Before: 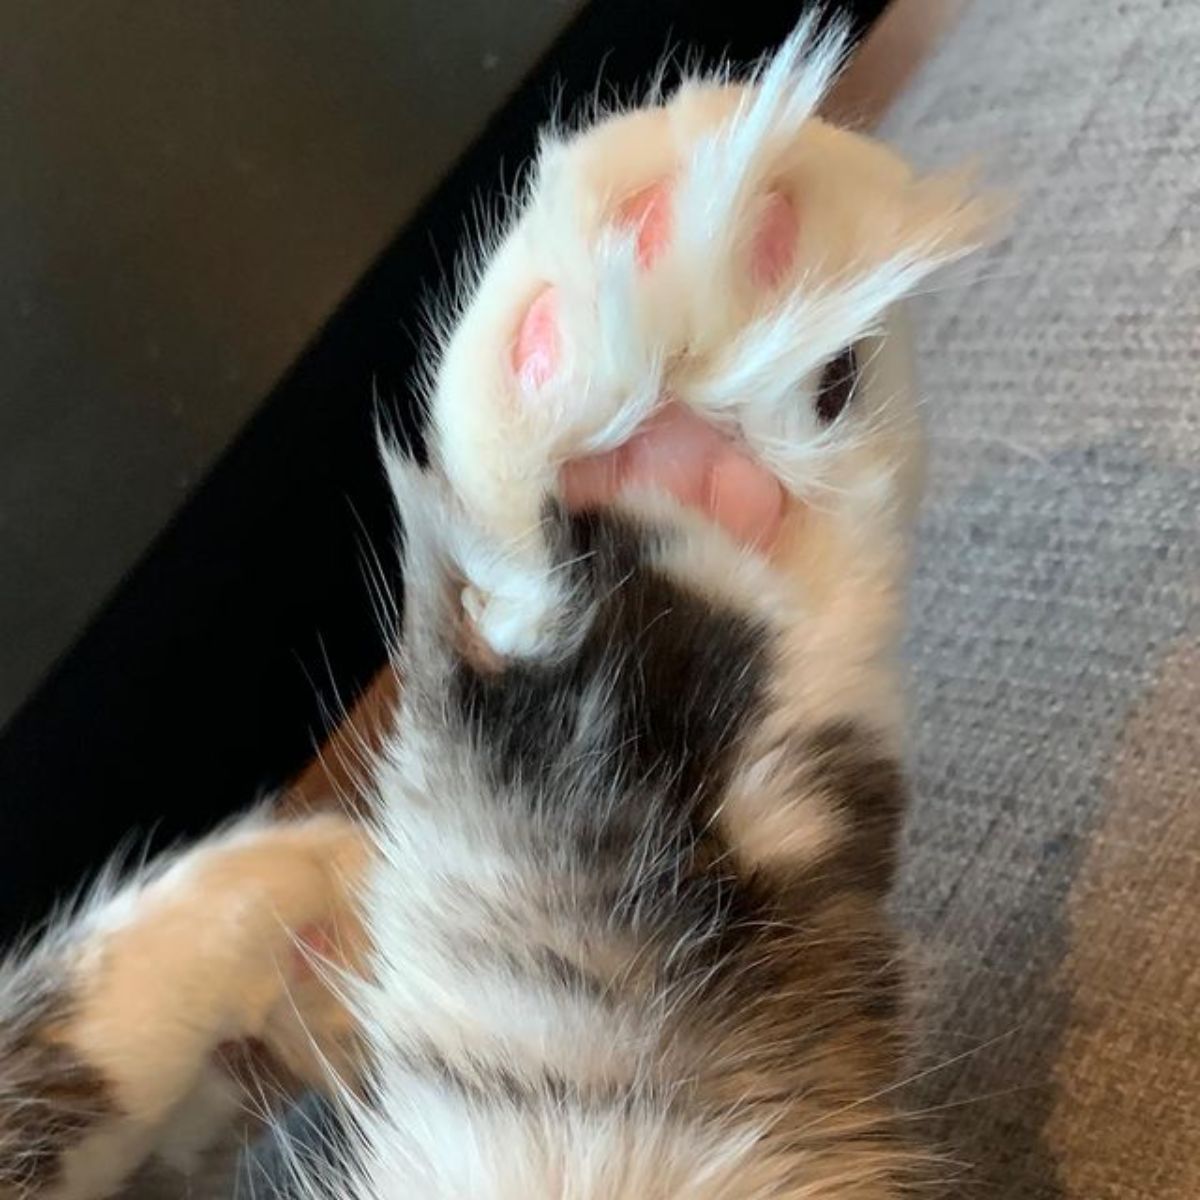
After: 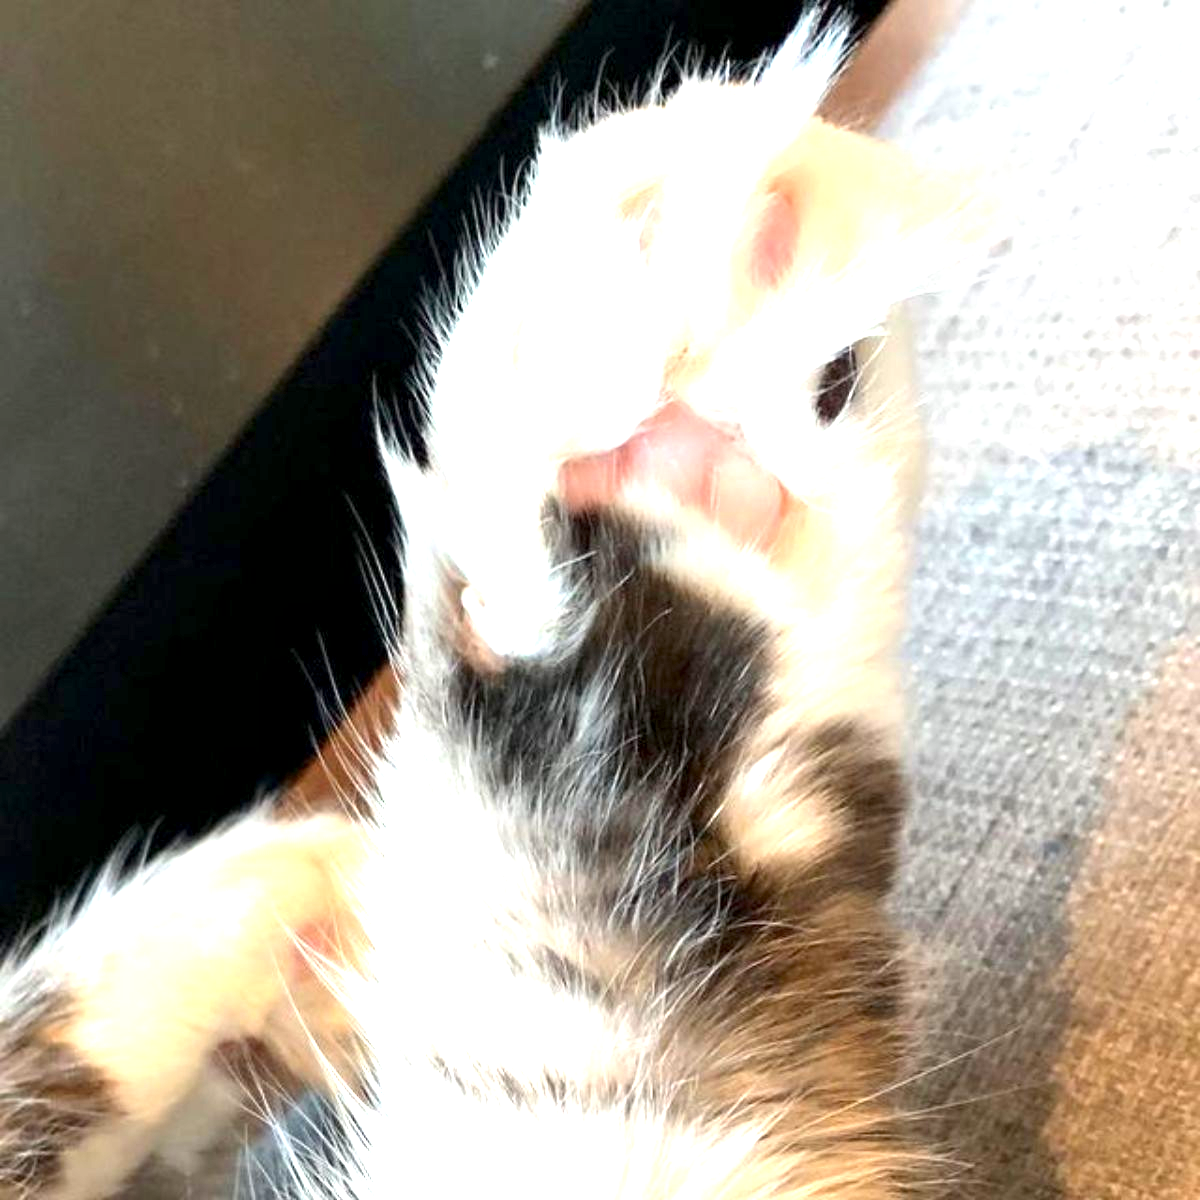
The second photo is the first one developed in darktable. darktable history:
exposure: black level correction 0.001, exposure 1.641 EV, compensate exposure bias true, compensate highlight preservation false
